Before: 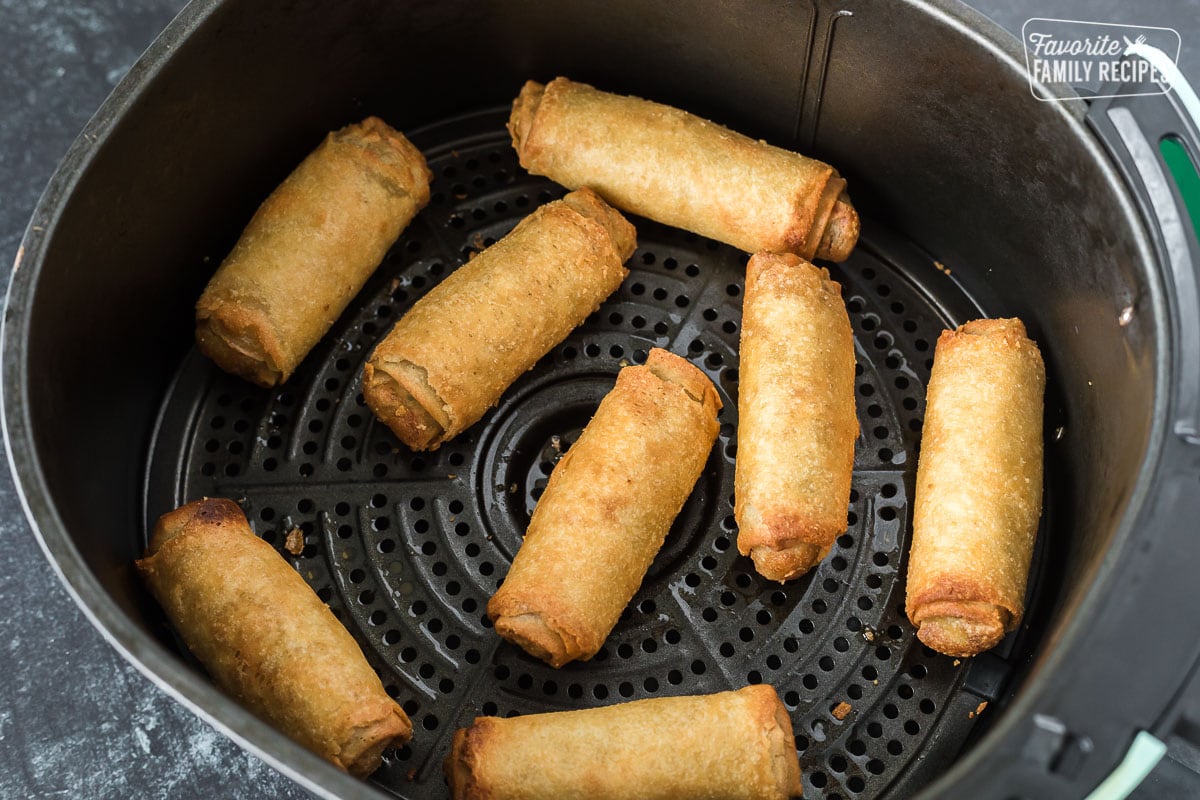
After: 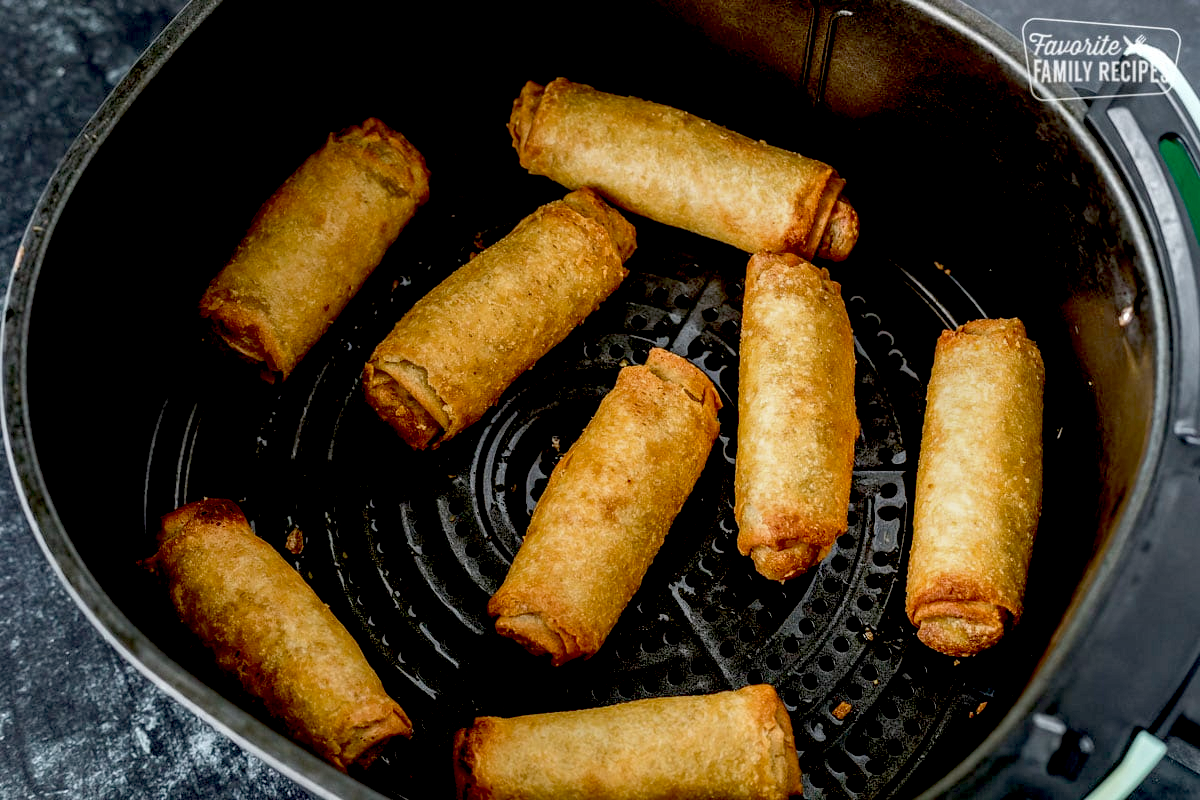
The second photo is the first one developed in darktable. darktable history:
local contrast: detail 130%
exposure: black level correction 0.047, exposure 0.013 EV, compensate highlight preservation false
